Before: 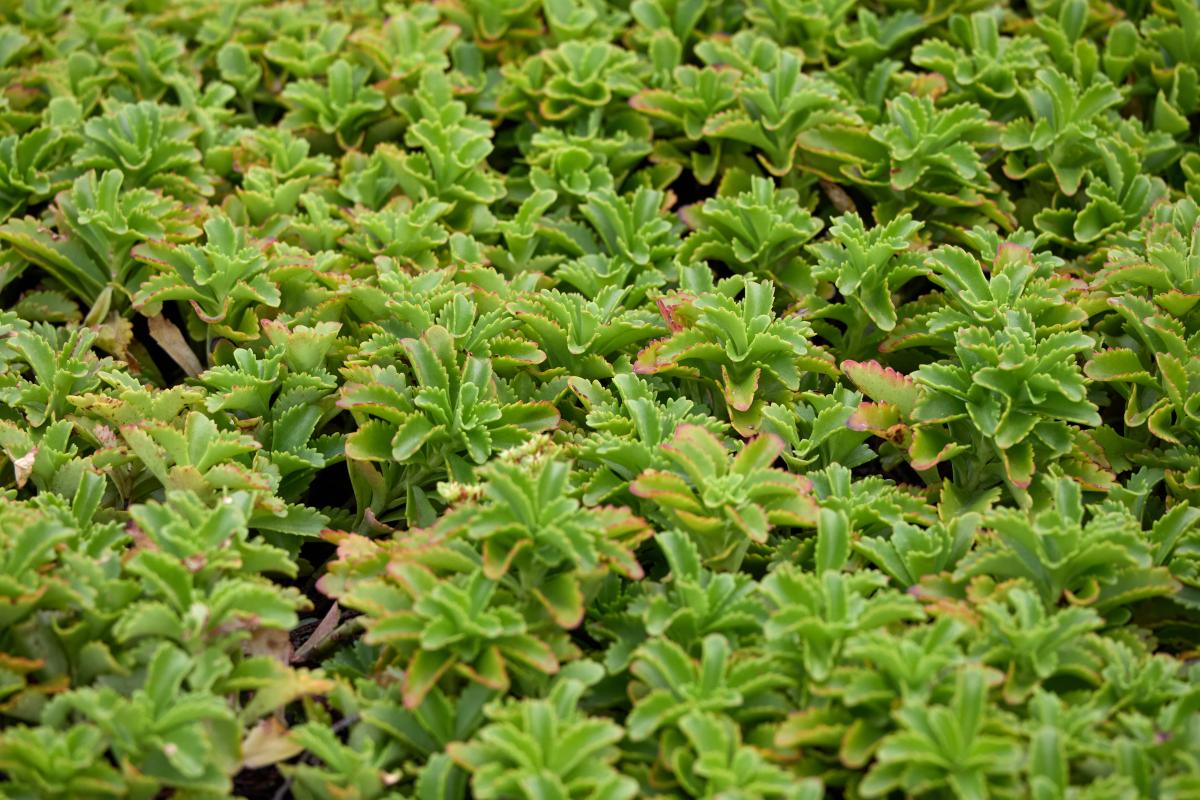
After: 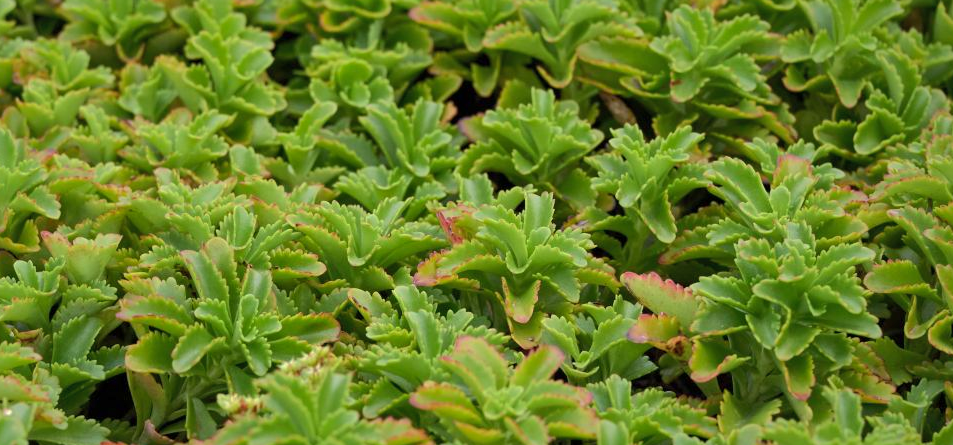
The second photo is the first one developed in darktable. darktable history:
crop: left 18.38%, top 11.092%, right 2.134%, bottom 33.217%
shadows and highlights: shadows 40, highlights -60
